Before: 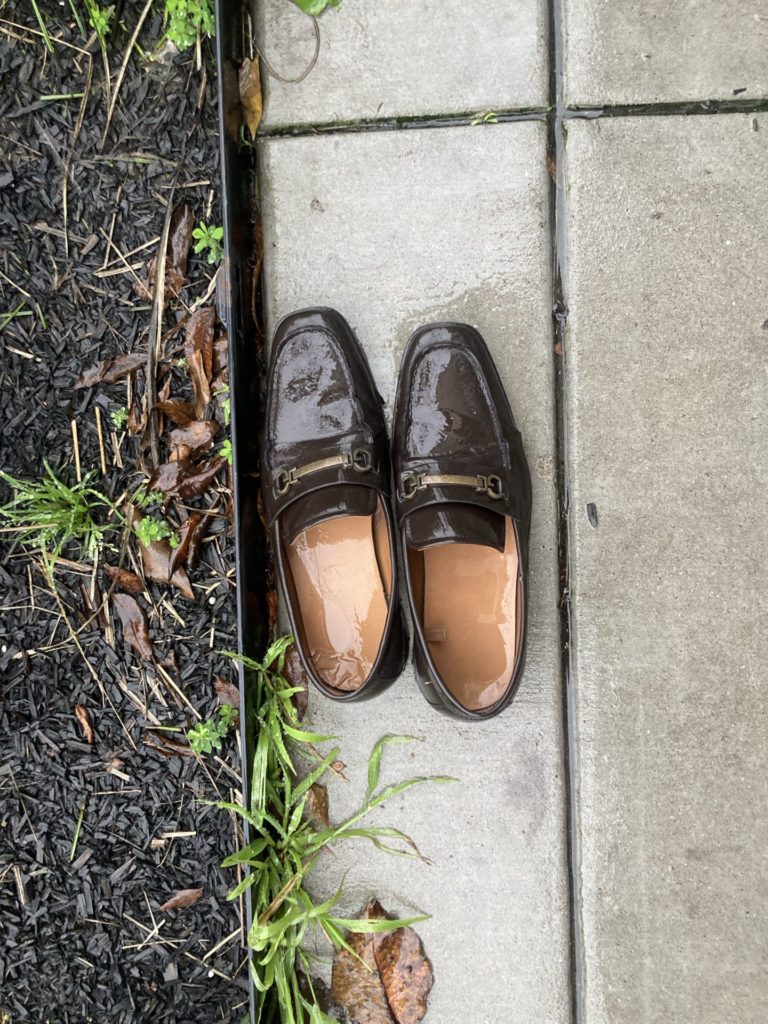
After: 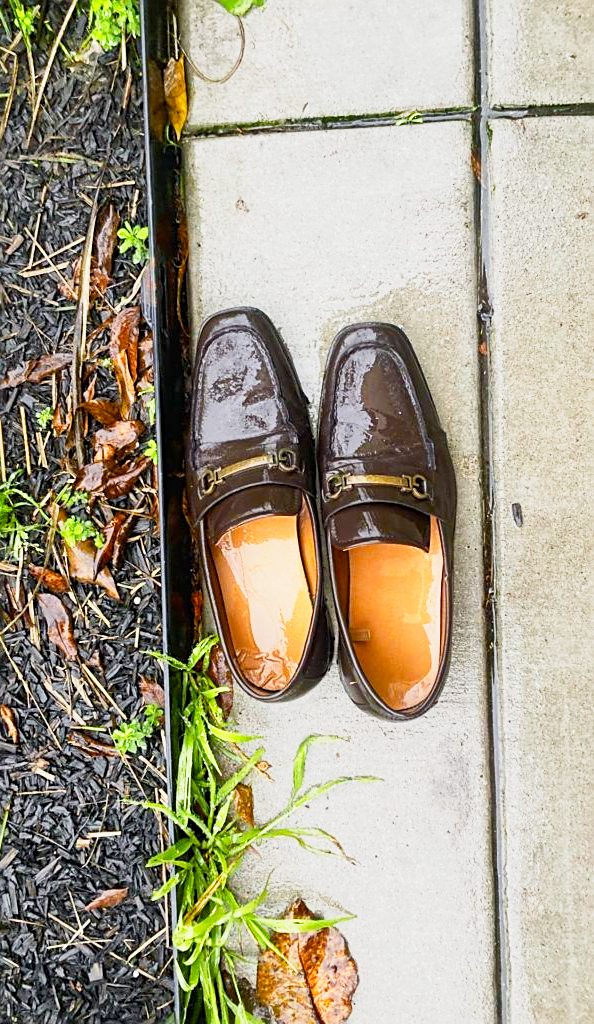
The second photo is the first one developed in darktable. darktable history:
shadows and highlights: shadows 32.1, highlights -31.72, soften with gaussian
contrast equalizer: y [[0.5, 0.5, 0.478, 0.5, 0.5, 0.5], [0.5 ×6], [0.5 ×6], [0 ×6], [0 ×6]]
color balance rgb: linear chroma grading › global chroma 9.732%, perceptual saturation grading › global saturation 21.273%, perceptual saturation grading › highlights -19.736%, perceptual saturation grading › shadows 29.294%, global vibrance 20%
crop: left 9.894%, right 12.703%
color zones: curves: ch0 [(0.224, 0.526) (0.75, 0.5)]; ch1 [(0.055, 0.526) (0.224, 0.761) (0.377, 0.526) (0.75, 0.5)]
exposure: exposure 0.201 EV, compensate highlight preservation false
sharpen: on, module defaults
base curve: curves: ch0 [(0, 0) (0.088, 0.125) (0.176, 0.251) (0.354, 0.501) (0.613, 0.749) (1, 0.877)], preserve colors none
